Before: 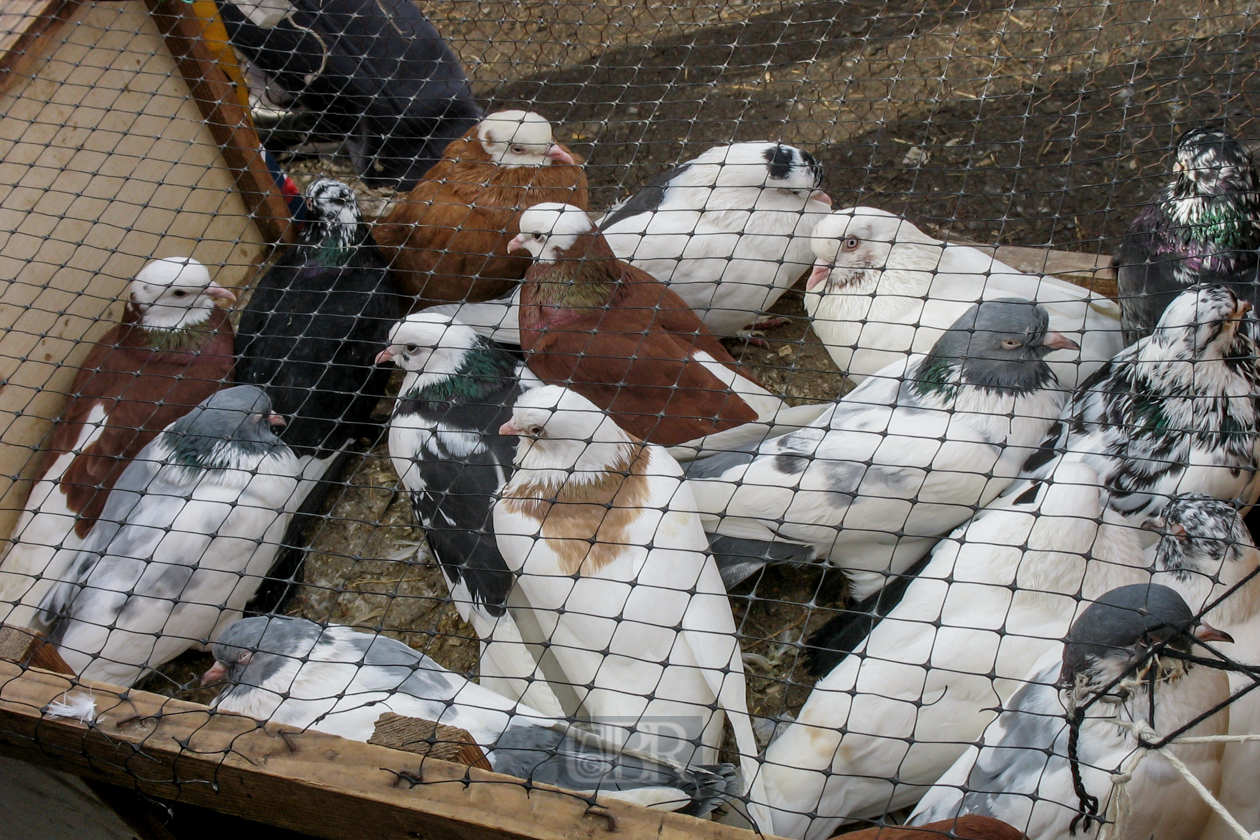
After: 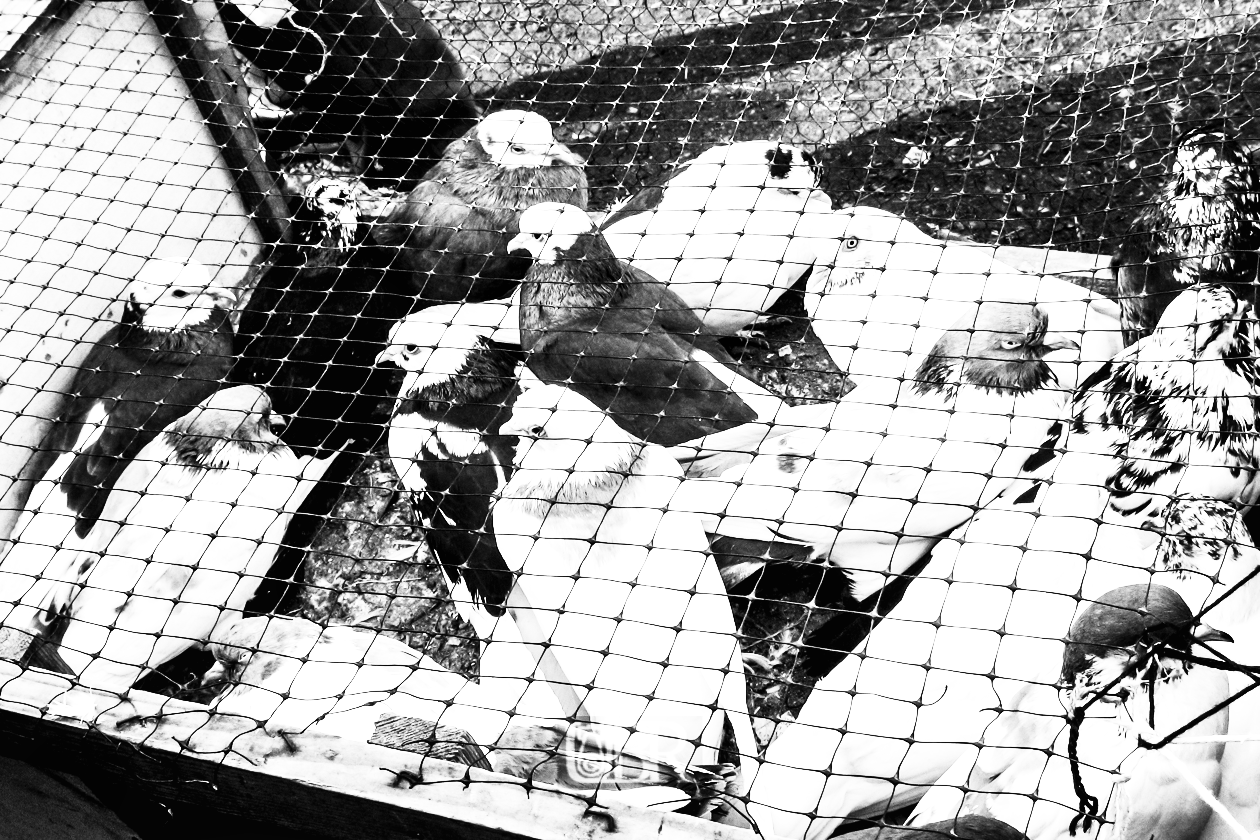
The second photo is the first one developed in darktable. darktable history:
local contrast: mode bilateral grid, contrast 20, coarseness 49, detail 119%, midtone range 0.2
filmic rgb: black relative exposure -3.74 EV, white relative exposure 2.38 EV, threshold 3.04 EV, dynamic range scaling -49.37%, hardness 3.42, latitude 30.61%, contrast 1.799, color science v5 (2021), iterations of high-quality reconstruction 0, contrast in shadows safe, contrast in highlights safe, enable highlight reconstruction true
contrast equalizer: octaves 7, y [[0.6 ×6], [0.55 ×6], [0 ×6], [0 ×6], [0 ×6]], mix 0.196
color zones: curves: ch1 [(0, -0.014) (0.143, -0.013) (0.286, -0.013) (0.429, -0.016) (0.571, -0.019) (0.714, -0.015) (0.857, 0.002) (1, -0.014)]
contrast brightness saturation: contrast 0.516, brightness 0.486, saturation -0.986
exposure: black level correction -0.001, exposure 0.908 EV, compensate highlight preservation false
